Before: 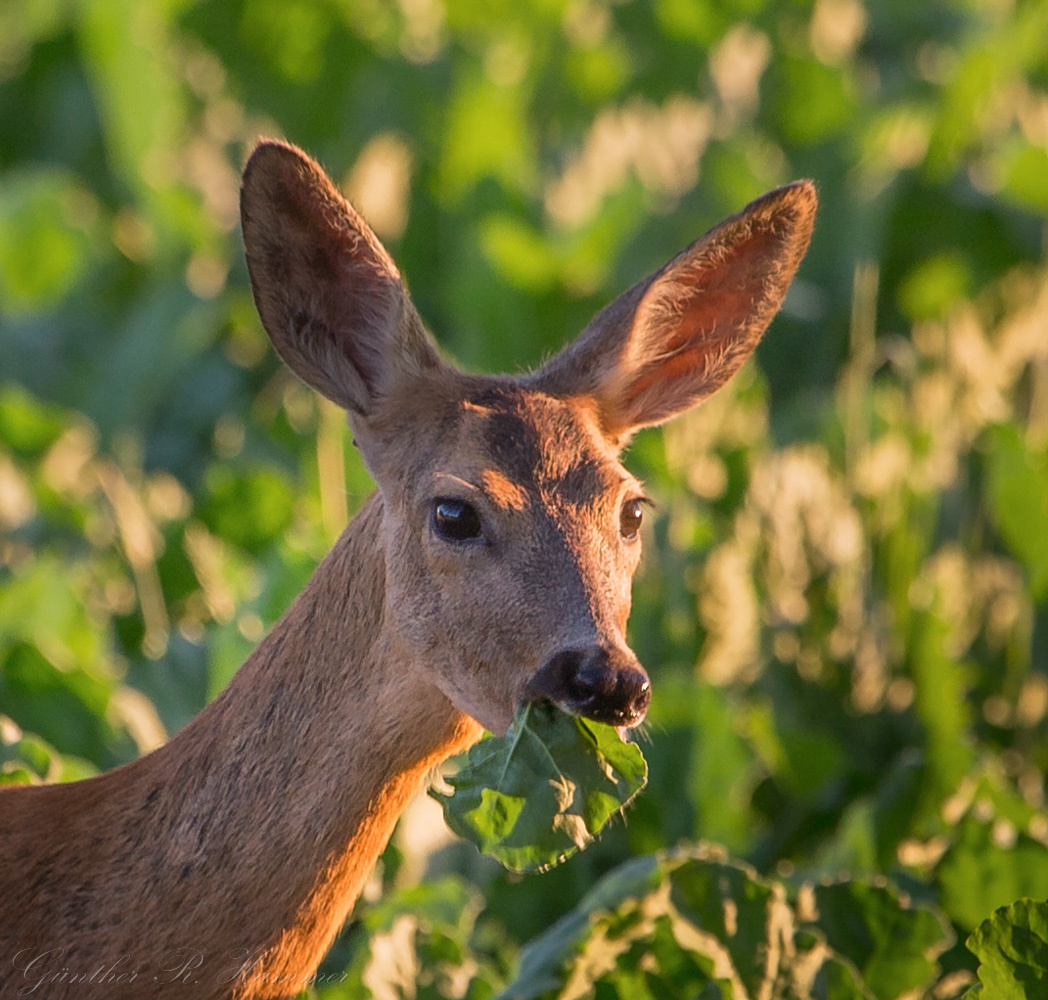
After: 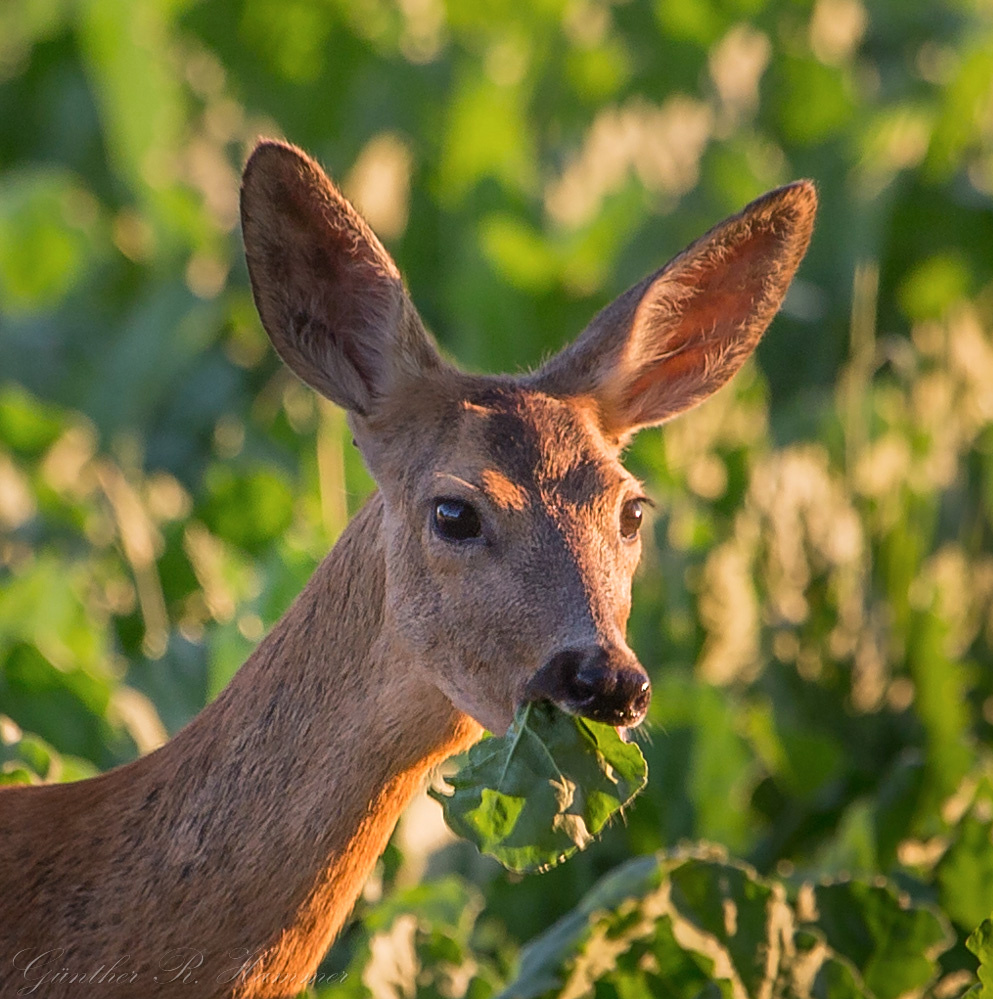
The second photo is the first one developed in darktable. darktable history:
crop and rotate: left 0%, right 5.18%
sharpen: amount 0.211
